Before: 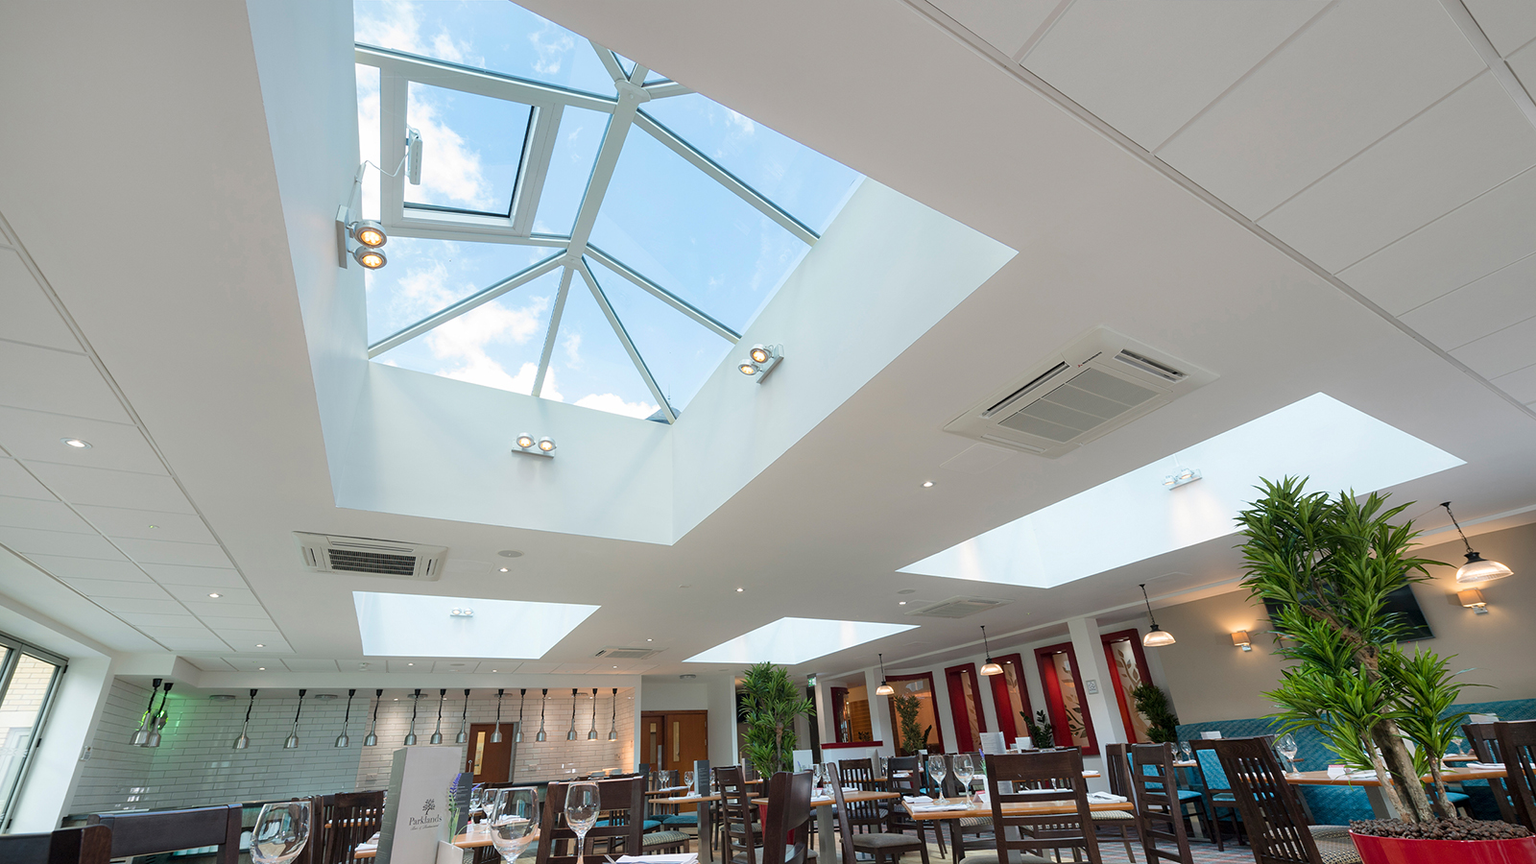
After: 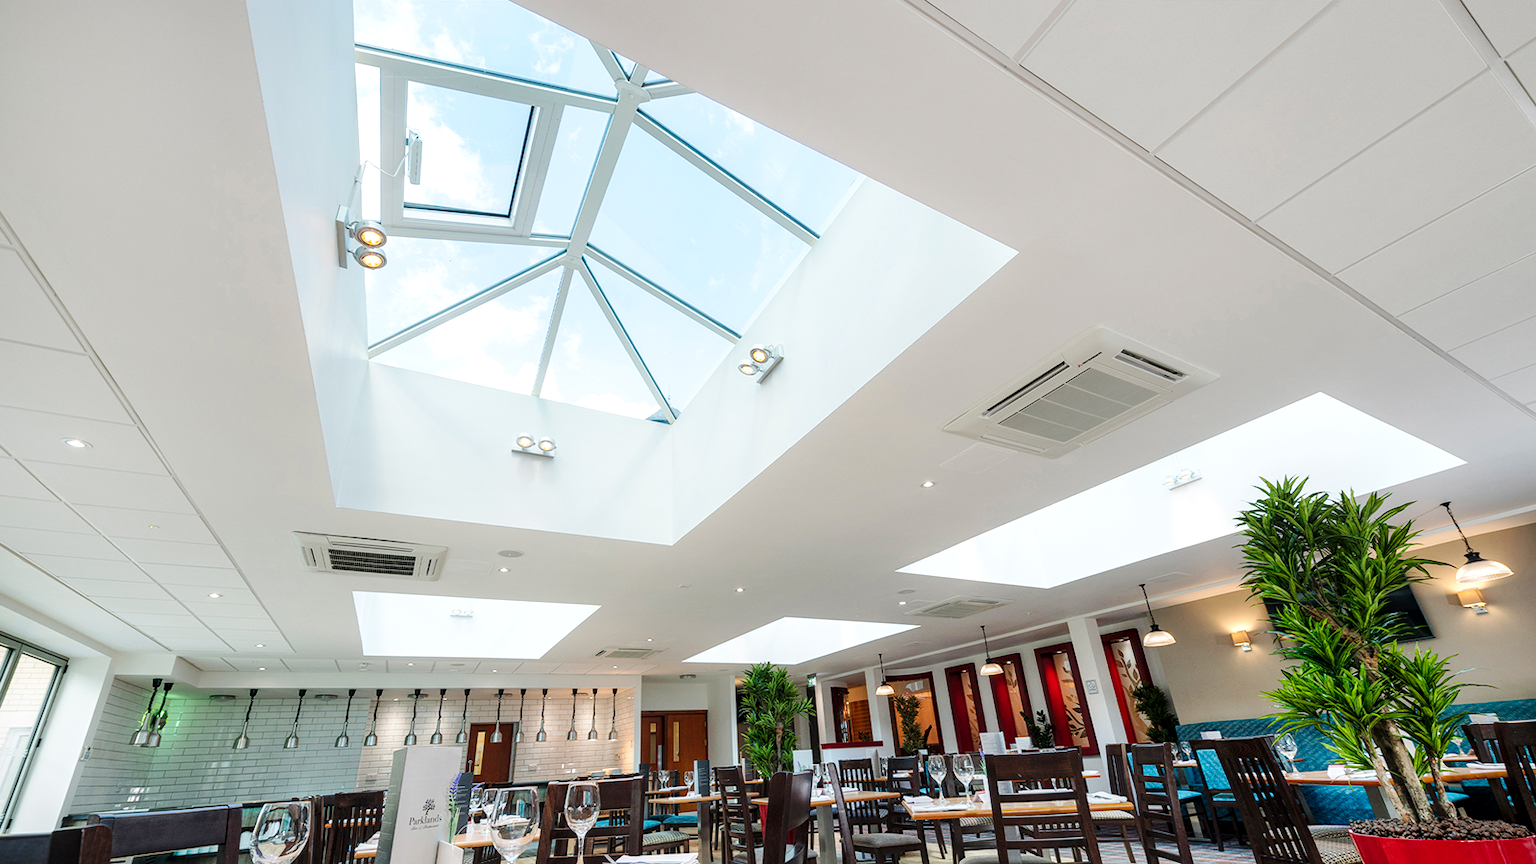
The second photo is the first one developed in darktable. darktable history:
base curve: curves: ch0 [(0, 0) (0.032, 0.025) (0.121, 0.166) (0.206, 0.329) (0.605, 0.79) (1, 1)], preserve colors none
local contrast: detail 130%
